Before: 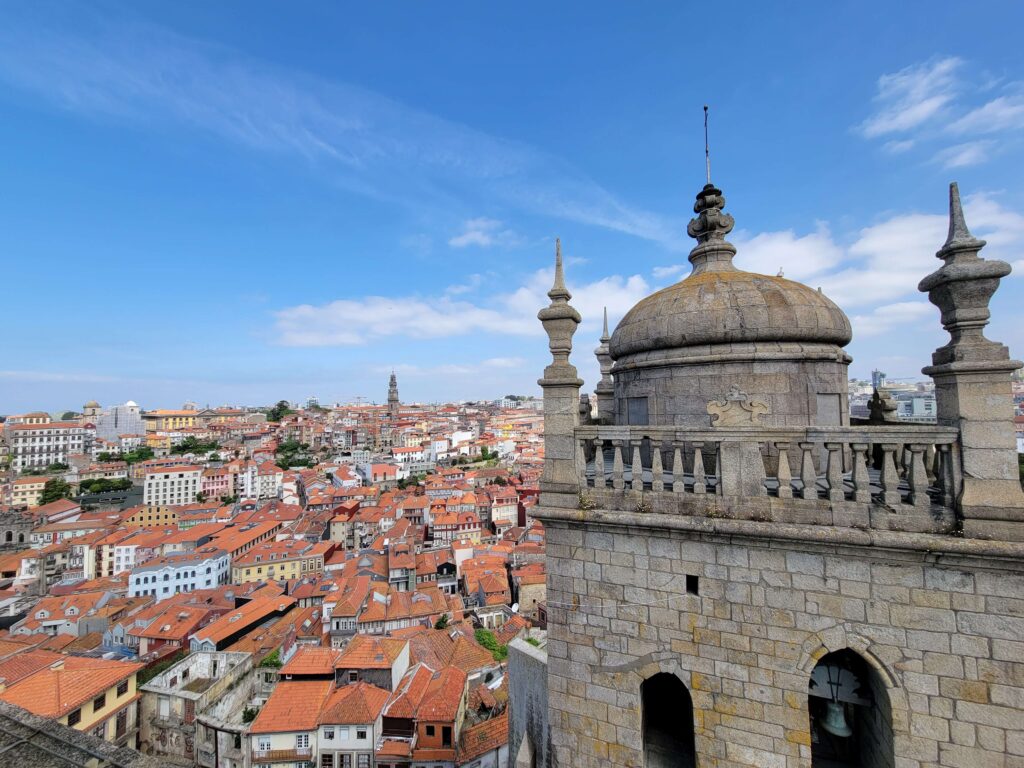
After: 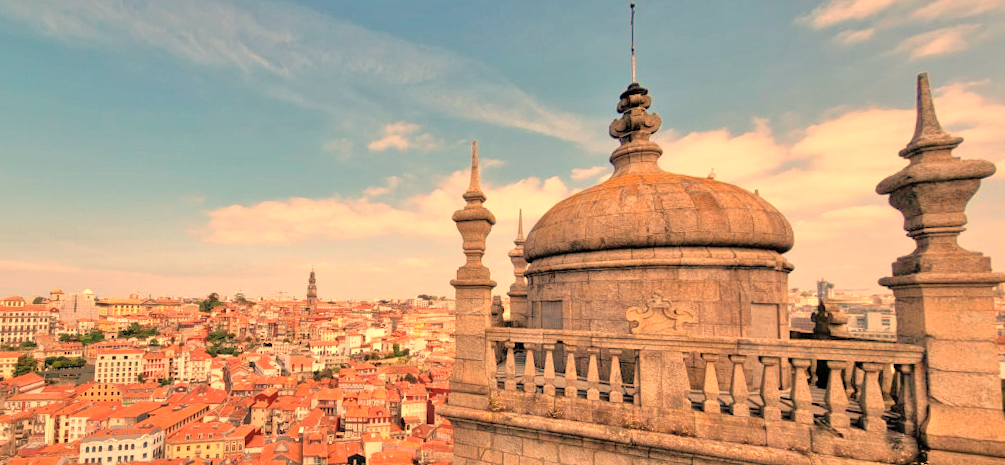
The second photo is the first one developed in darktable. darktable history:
white balance: red 1.467, blue 0.684
crop and rotate: top 8.293%, bottom 20.996%
rotate and perspective: rotation 1.69°, lens shift (vertical) -0.023, lens shift (horizontal) -0.291, crop left 0.025, crop right 0.988, crop top 0.092, crop bottom 0.842
tone equalizer: -7 EV 0.15 EV, -6 EV 0.6 EV, -5 EV 1.15 EV, -4 EV 1.33 EV, -3 EV 1.15 EV, -2 EV 0.6 EV, -1 EV 0.15 EV, mask exposure compensation -0.5 EV
